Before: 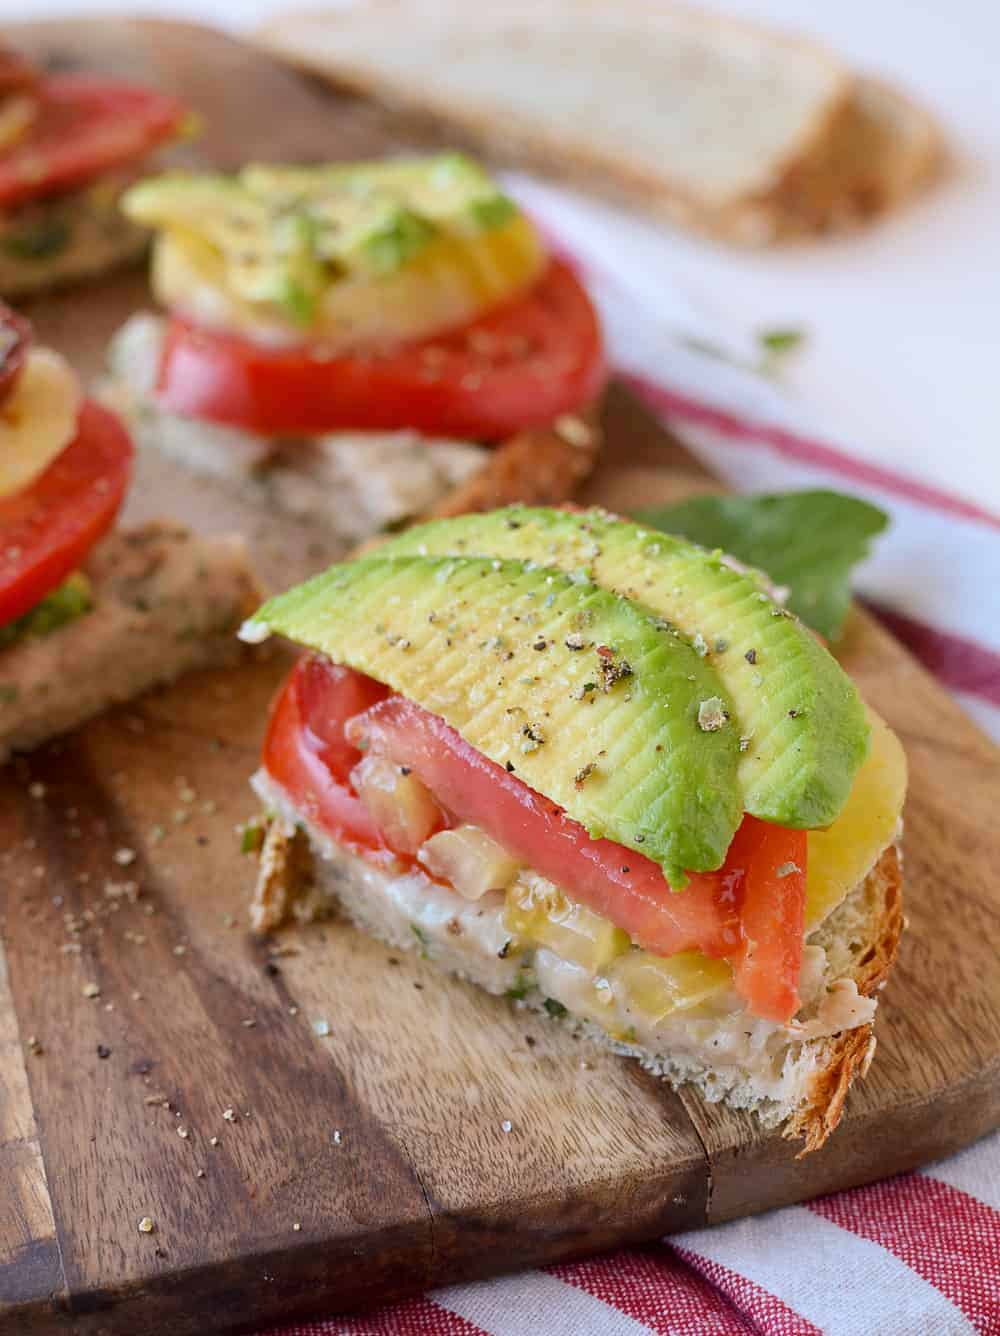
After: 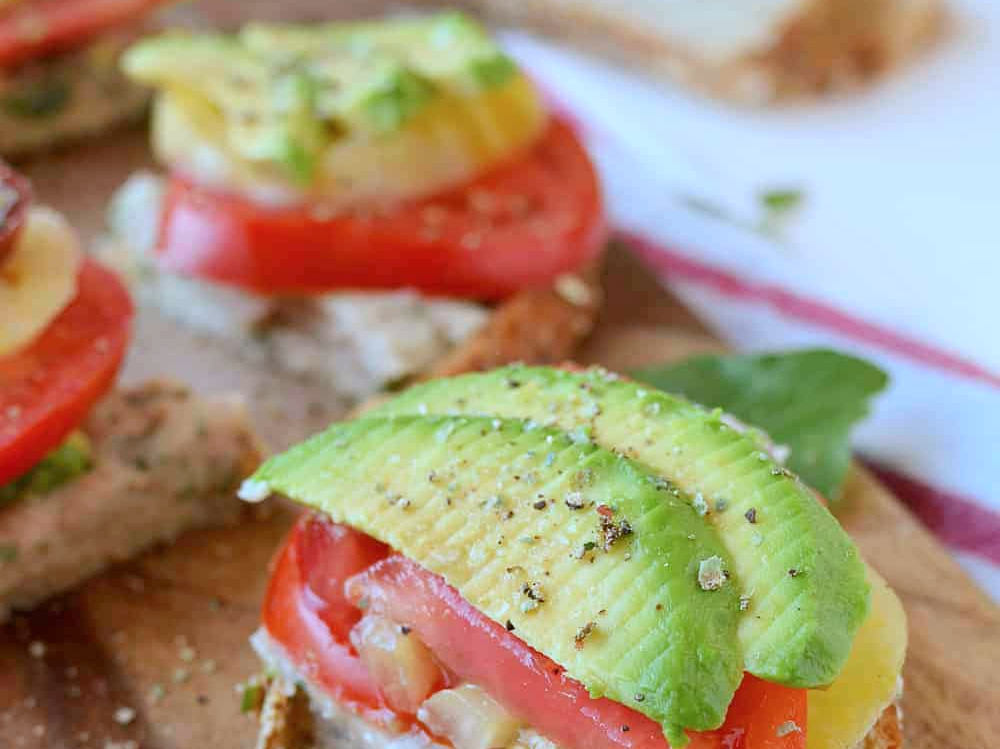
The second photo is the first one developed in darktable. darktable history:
levels: levels [0, 0.478, 1]
crop and rotate: top 10.605%, bottom 33.274%
color calibration: illuminant F (fluorescent), F source F9 (Cool White Deluxe 4150 K) – high CRI, x 0.374, y 0.373, temperature 4158.34 K
